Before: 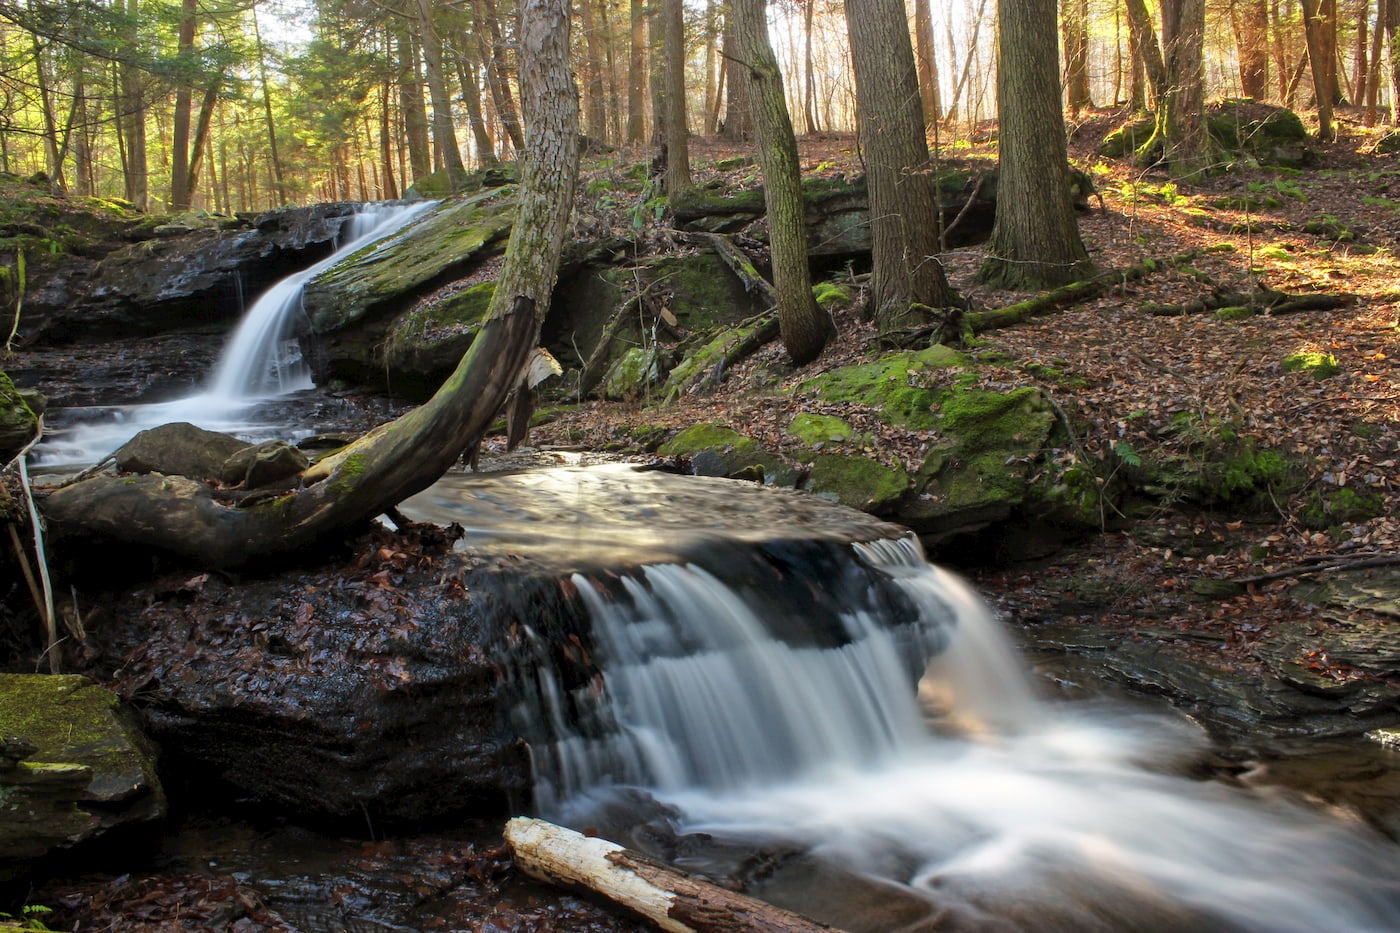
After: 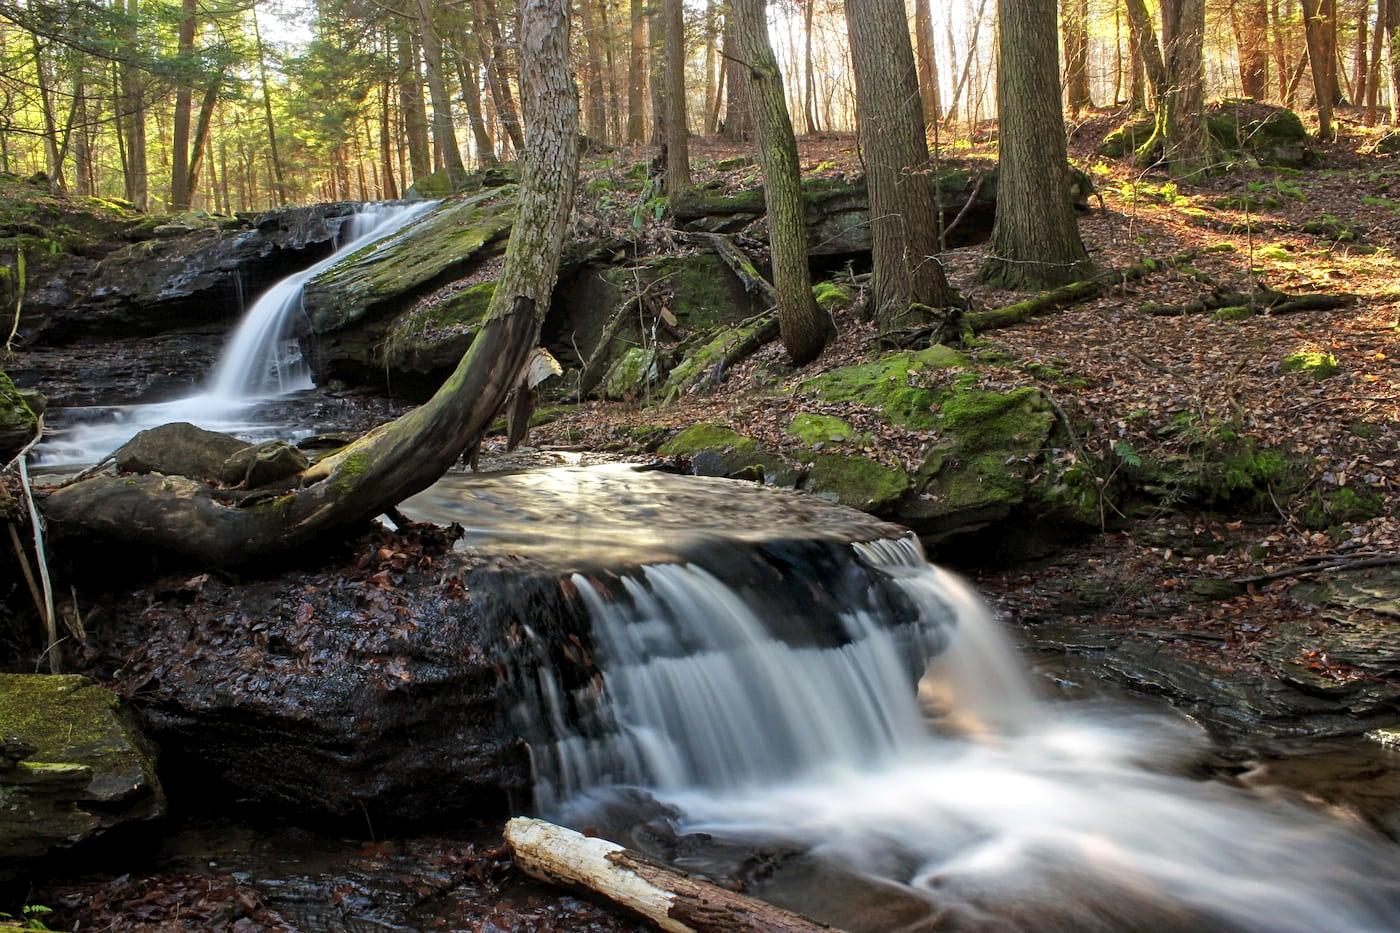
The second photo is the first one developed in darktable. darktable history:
sharpen: amount 0.203
local contrast: highlights 106%, shadows 98%, detail 120%, midtone range 0.2
